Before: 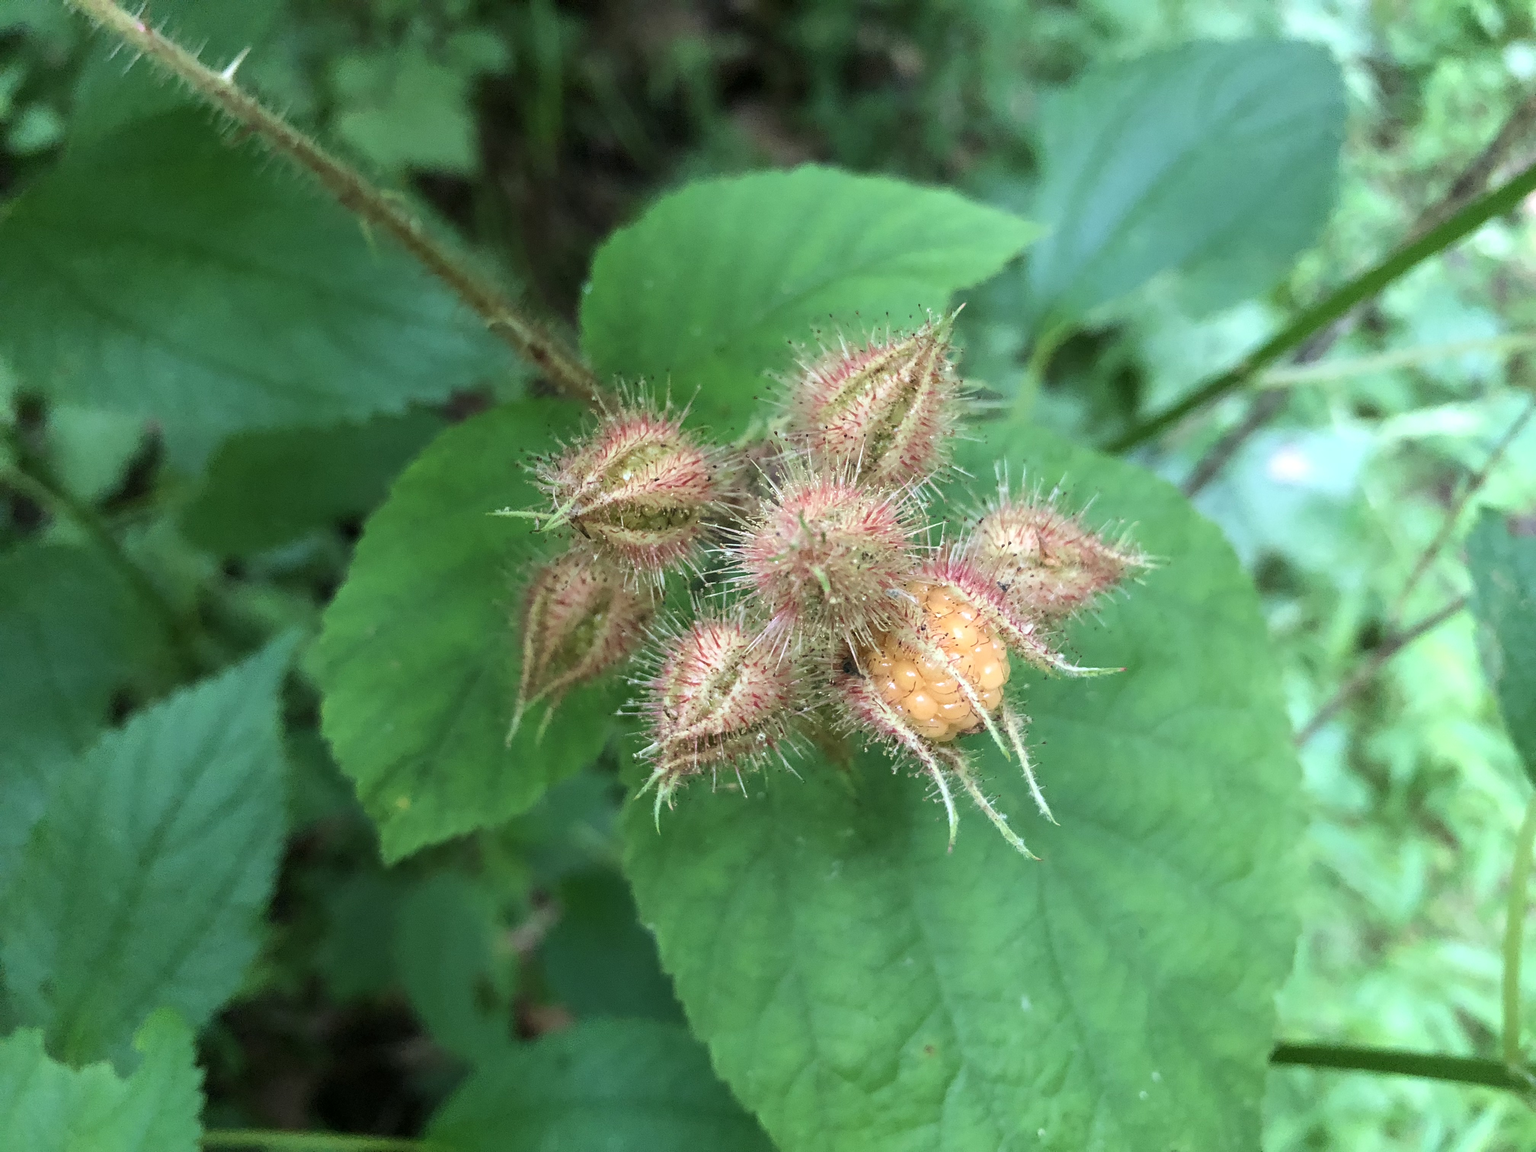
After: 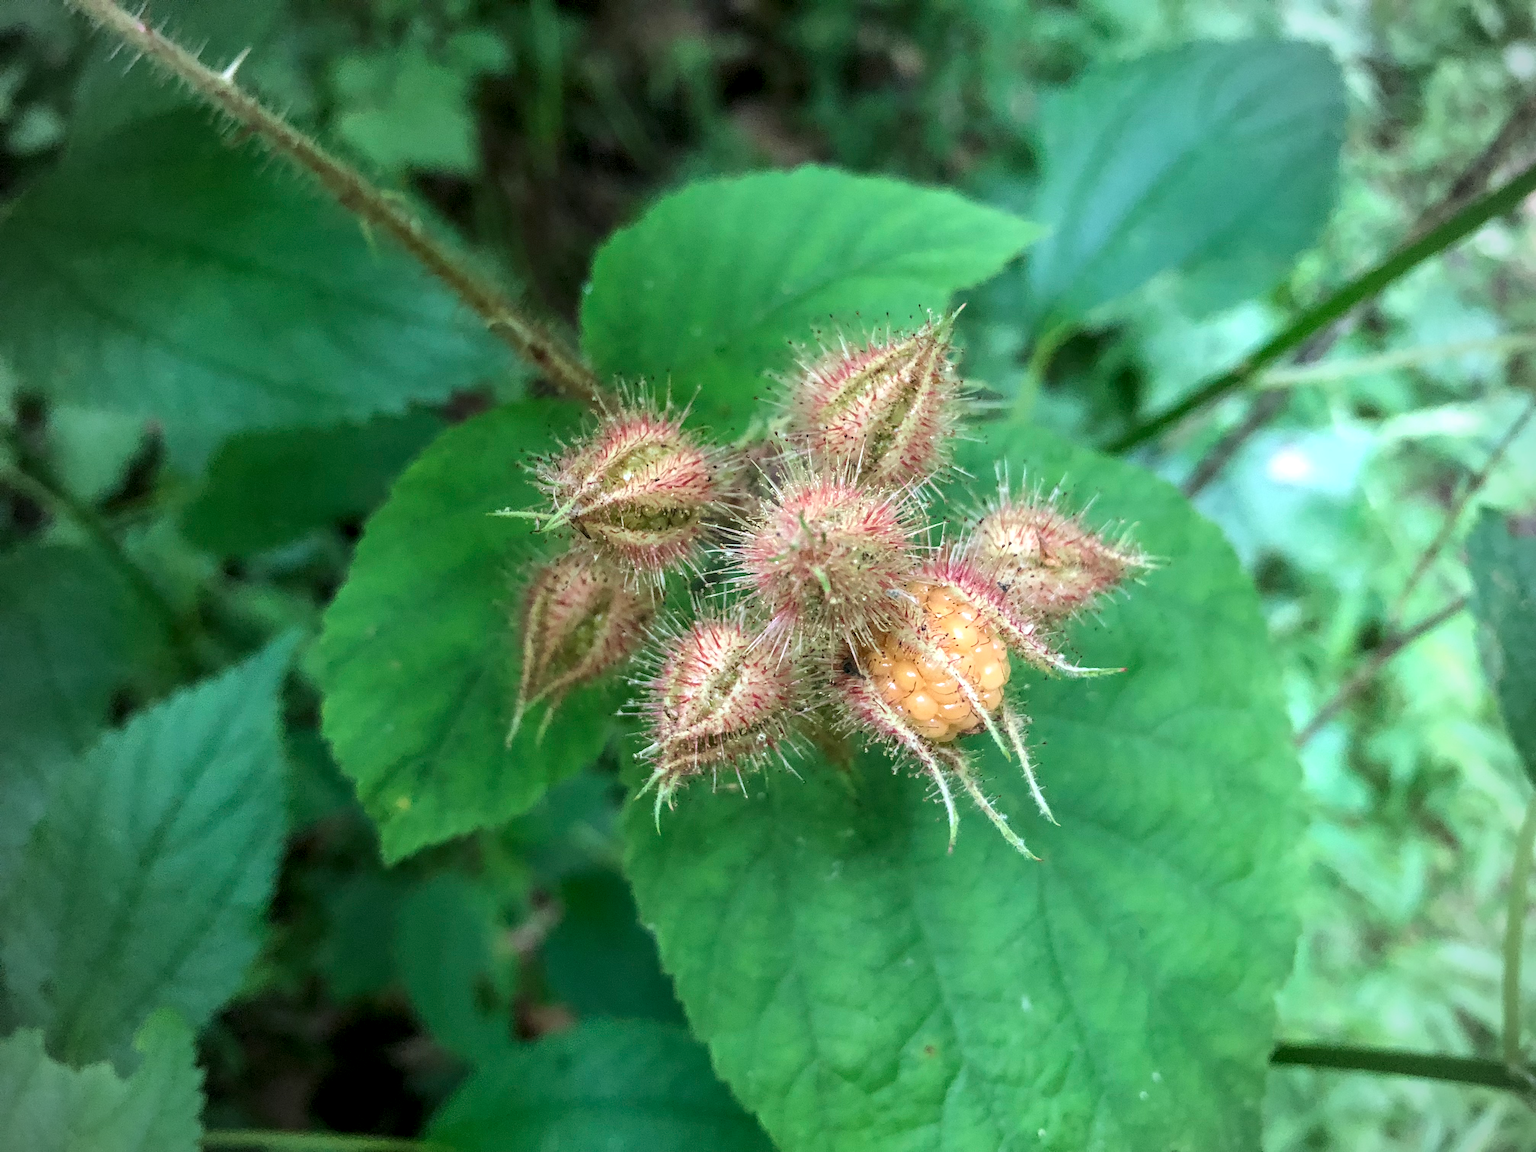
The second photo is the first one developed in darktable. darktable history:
local contrast: on, module defaults
vignetting: on, module defaults
